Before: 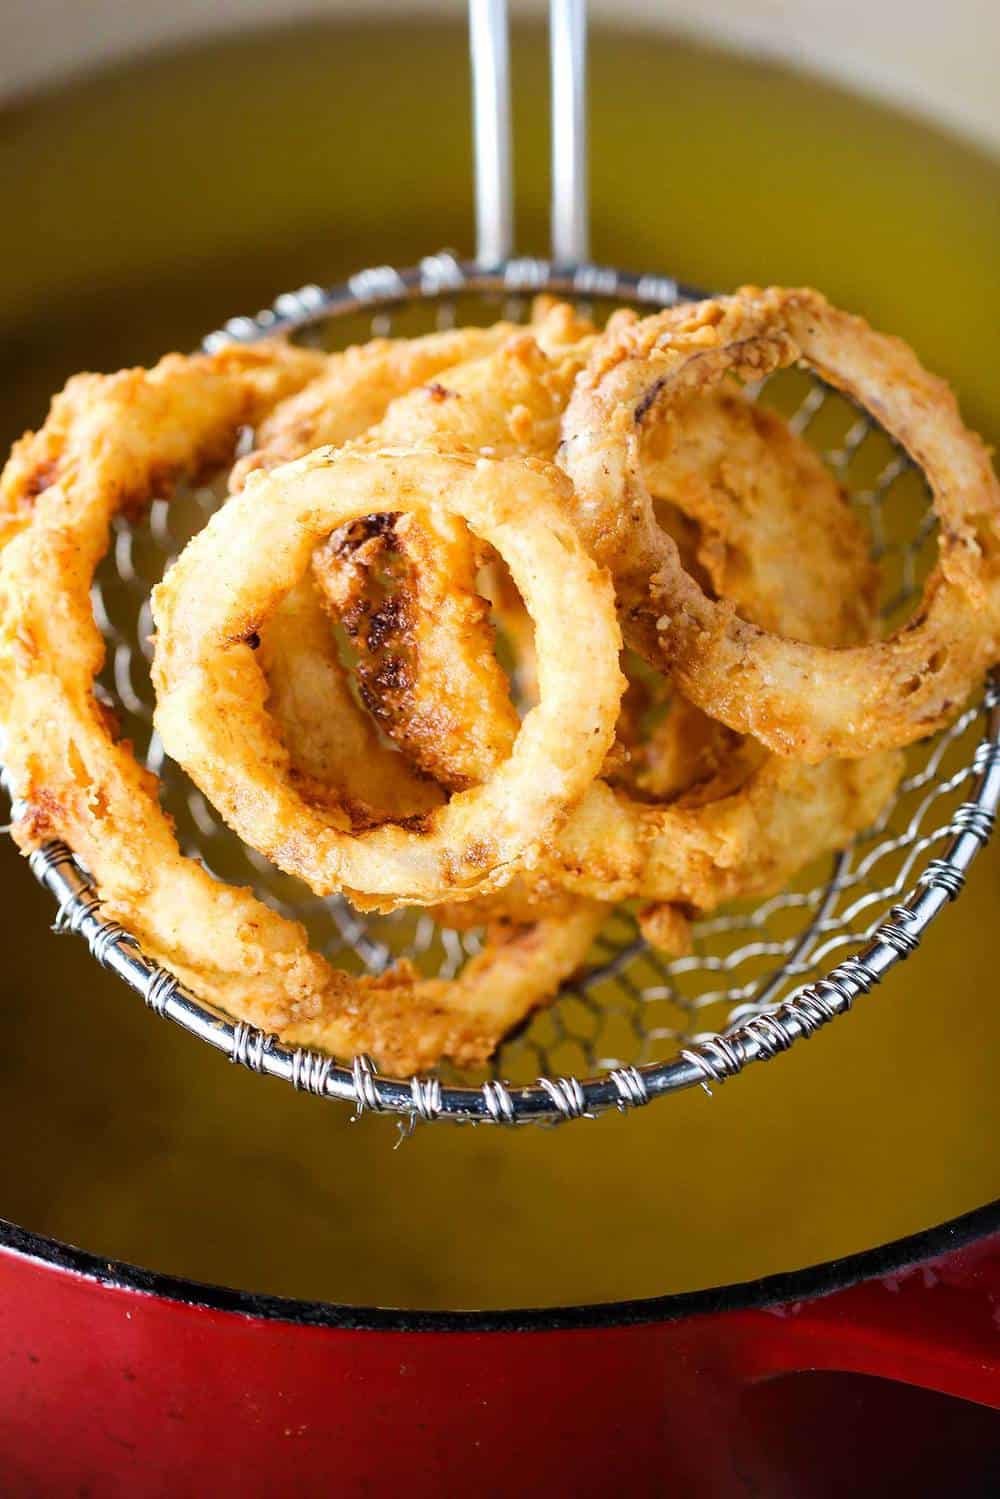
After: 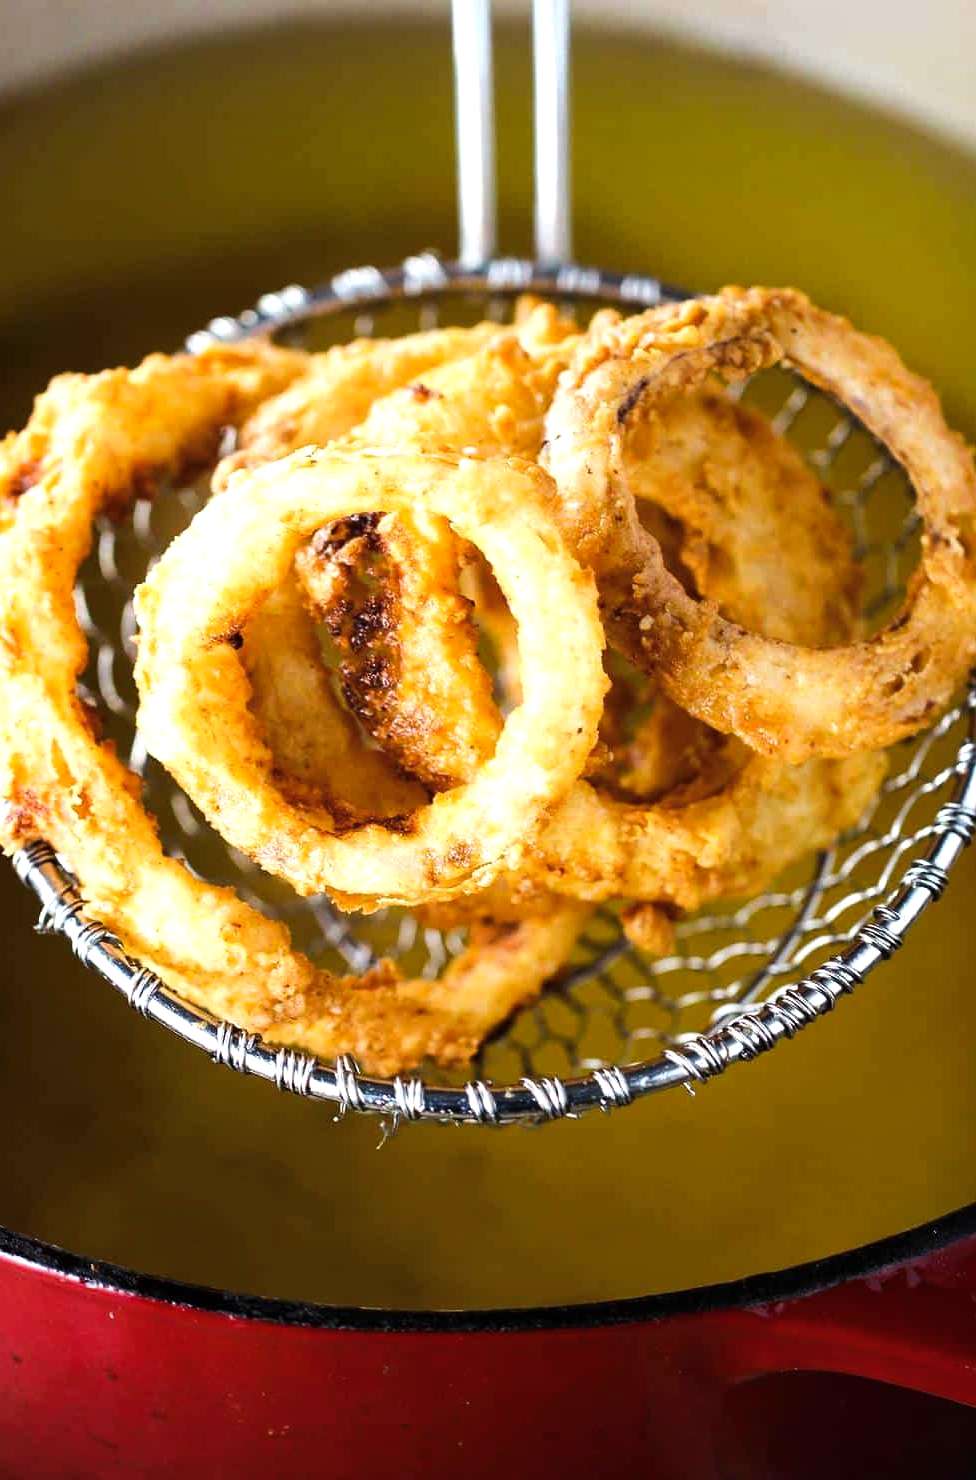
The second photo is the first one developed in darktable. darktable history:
color balance rgb: perceptual saturation grading › global saturation 0.164%, perceptual saturation grading › mid-tones 11.292%, perceptual brilliance grading › highlights 12.73%, perceptual brilliance grading › mid-tones 8.586%, perceptual brilliance grading › shadows -16.632%
crop and rotate: left 1.771%, right 0.554%, bottom 1.241%
levels: white 99.89%
